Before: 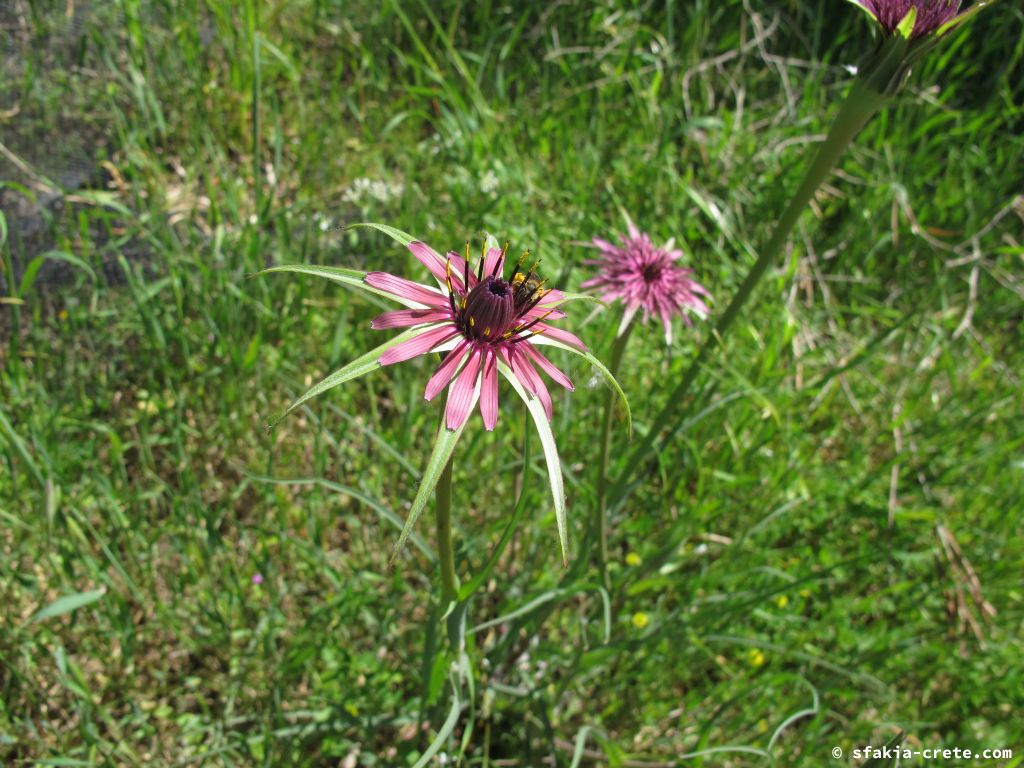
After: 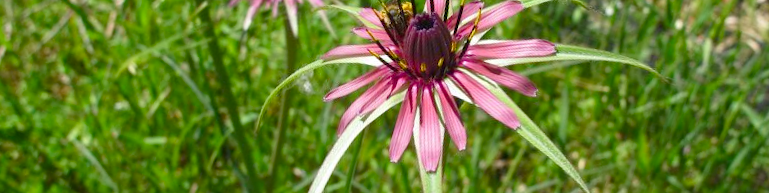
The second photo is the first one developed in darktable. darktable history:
color balance rgb: perceptual saturation grading › global saturation 20%, perceptual saturation grading › highlights -25%, perceptual saturation grading › shadows 25%
crop and rotate: angle 16.12°, top 30.835%, bottom 35.653%
